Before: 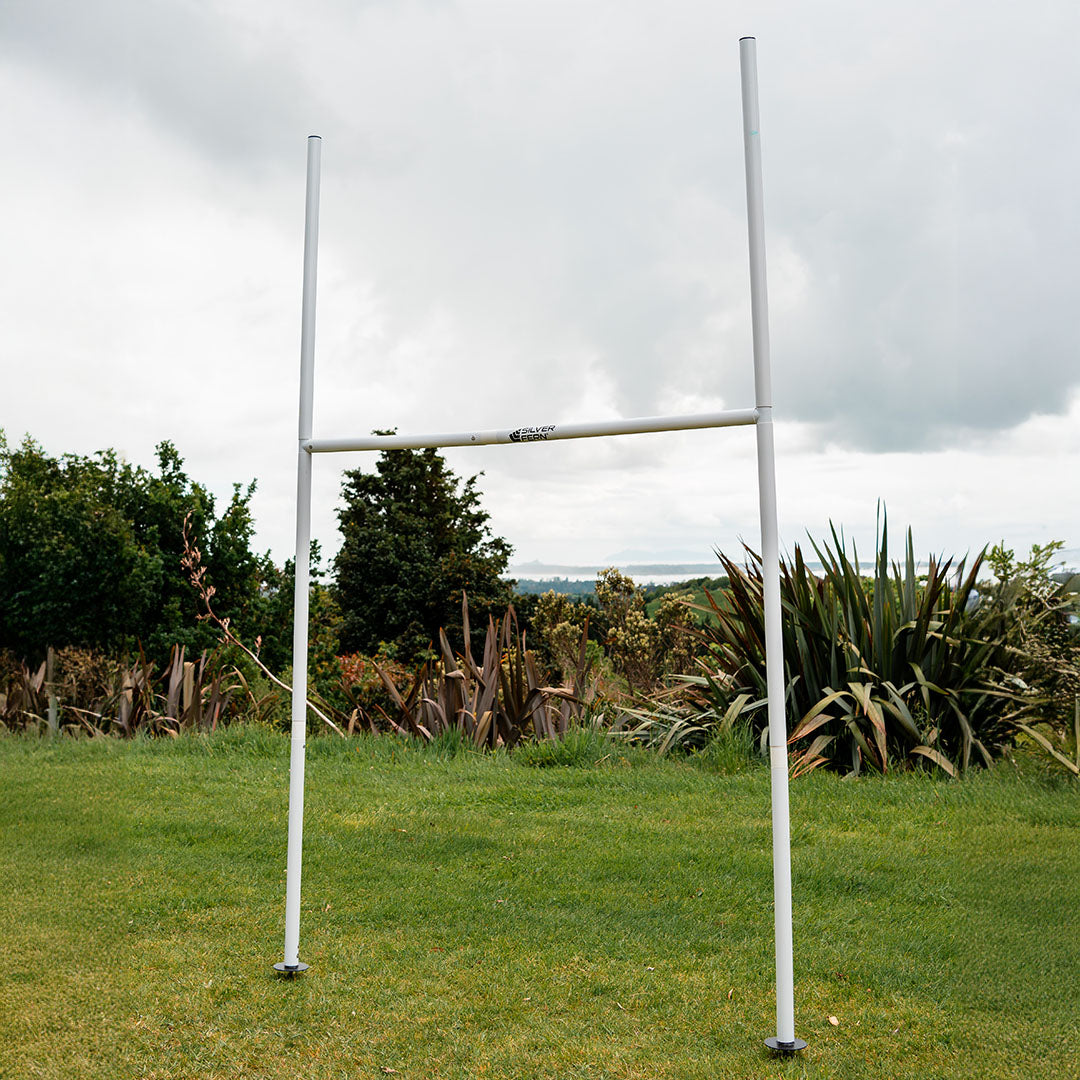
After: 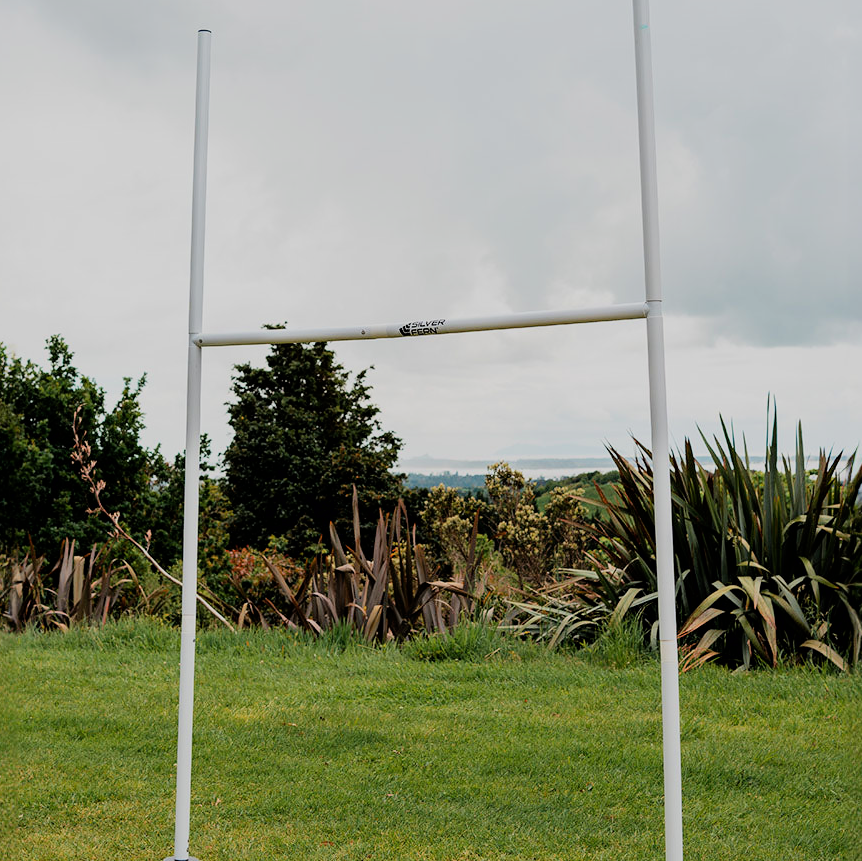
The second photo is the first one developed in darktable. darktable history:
filmic rgb: black relative exposure -8.32 EV, white relative exposure 4.67 EV, threshold 3.04 EV, hardness 3.83, color science v6 (2022), enable highlight reconstruction true
crop and rotate: left 10.224%, top 9.846%, right 9.939%, bottom 10.378%
